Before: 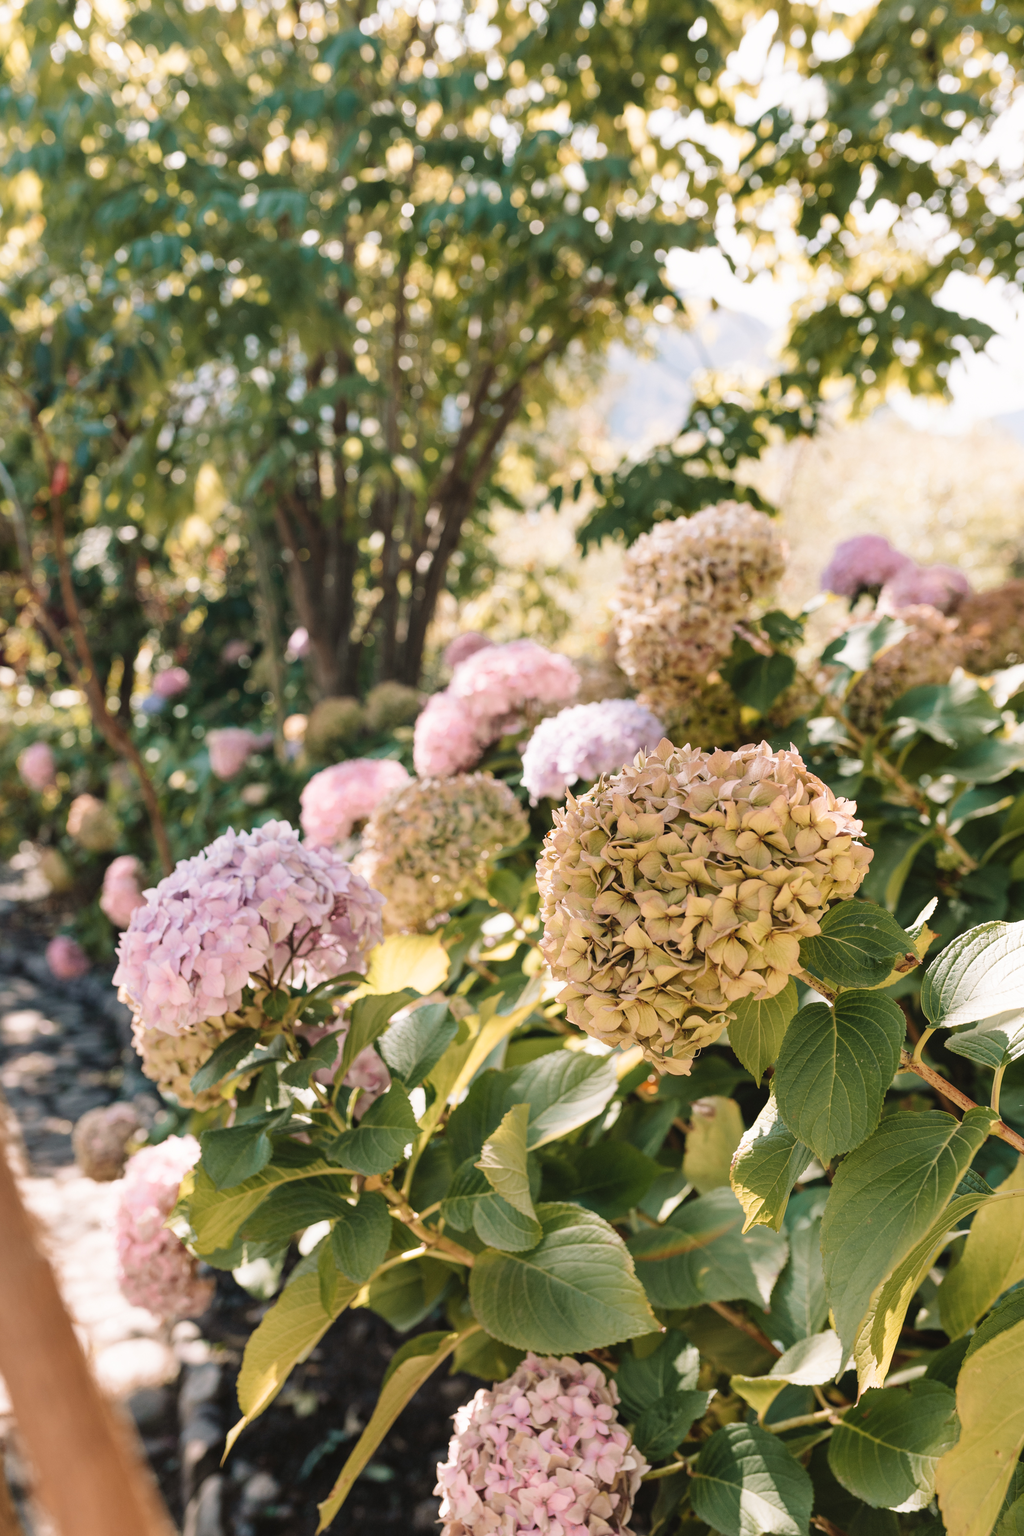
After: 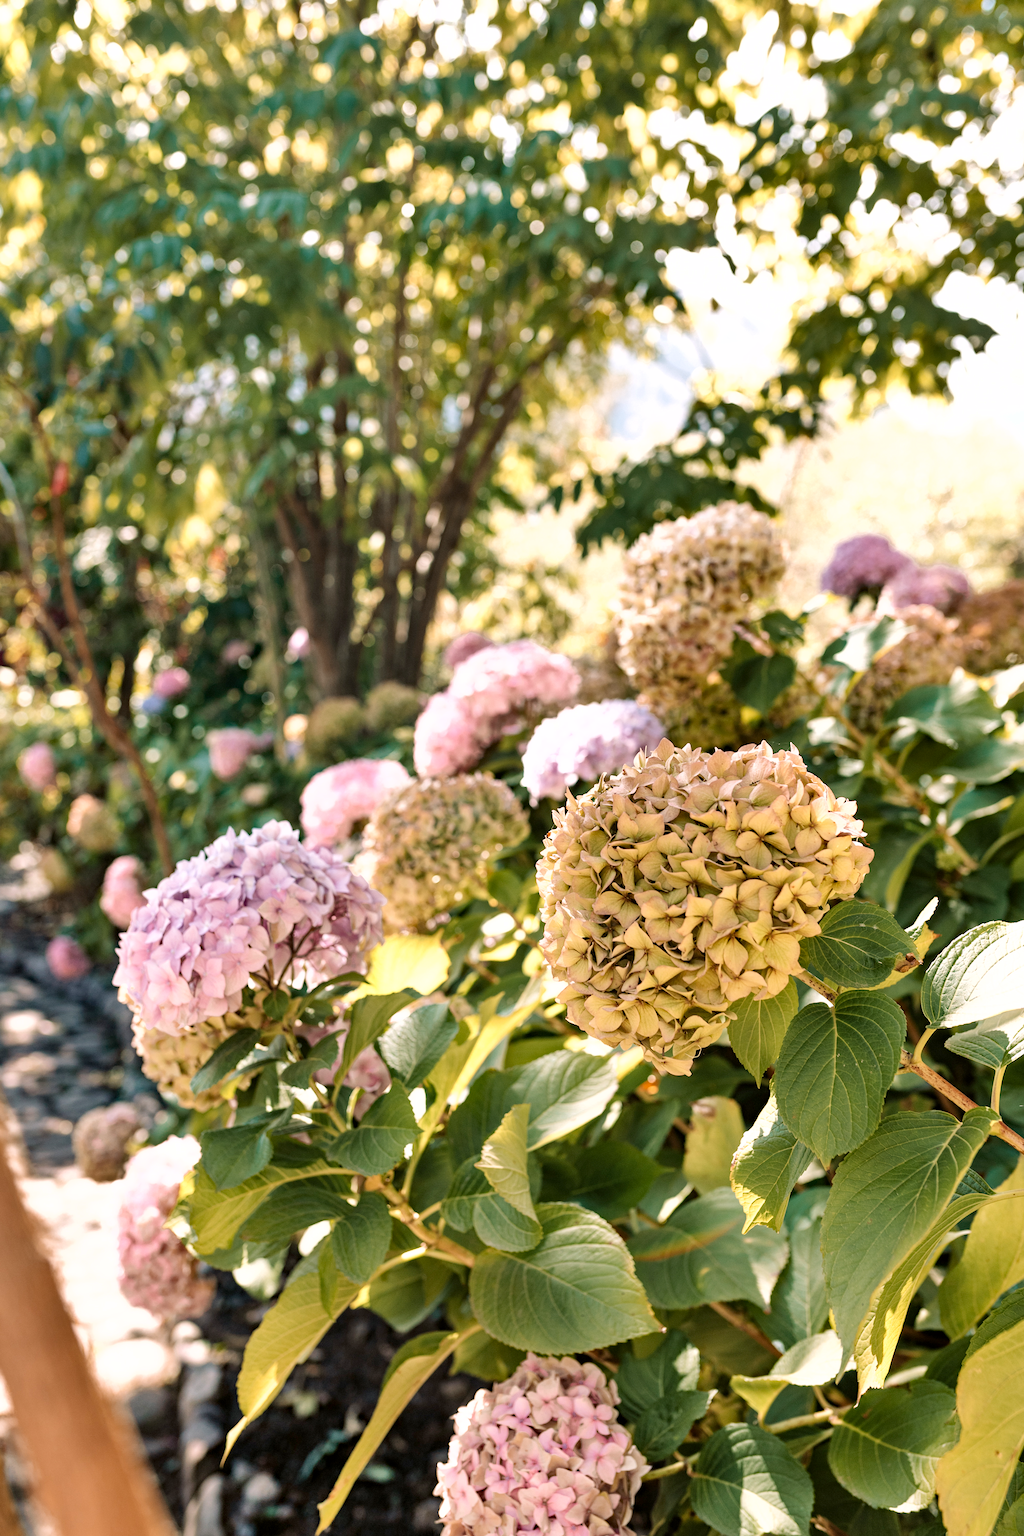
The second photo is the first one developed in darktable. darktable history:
shadows and highlights: highlights color adjustment 0%, low approximation 0.01, soften with gaussian
sharpen: radius 5.325, amount 0.312, threshold 26.433
haze removal: adaptive false
exposure: black level correction 0.005, exposure 0.417 EV, compensate highlight preservation false
